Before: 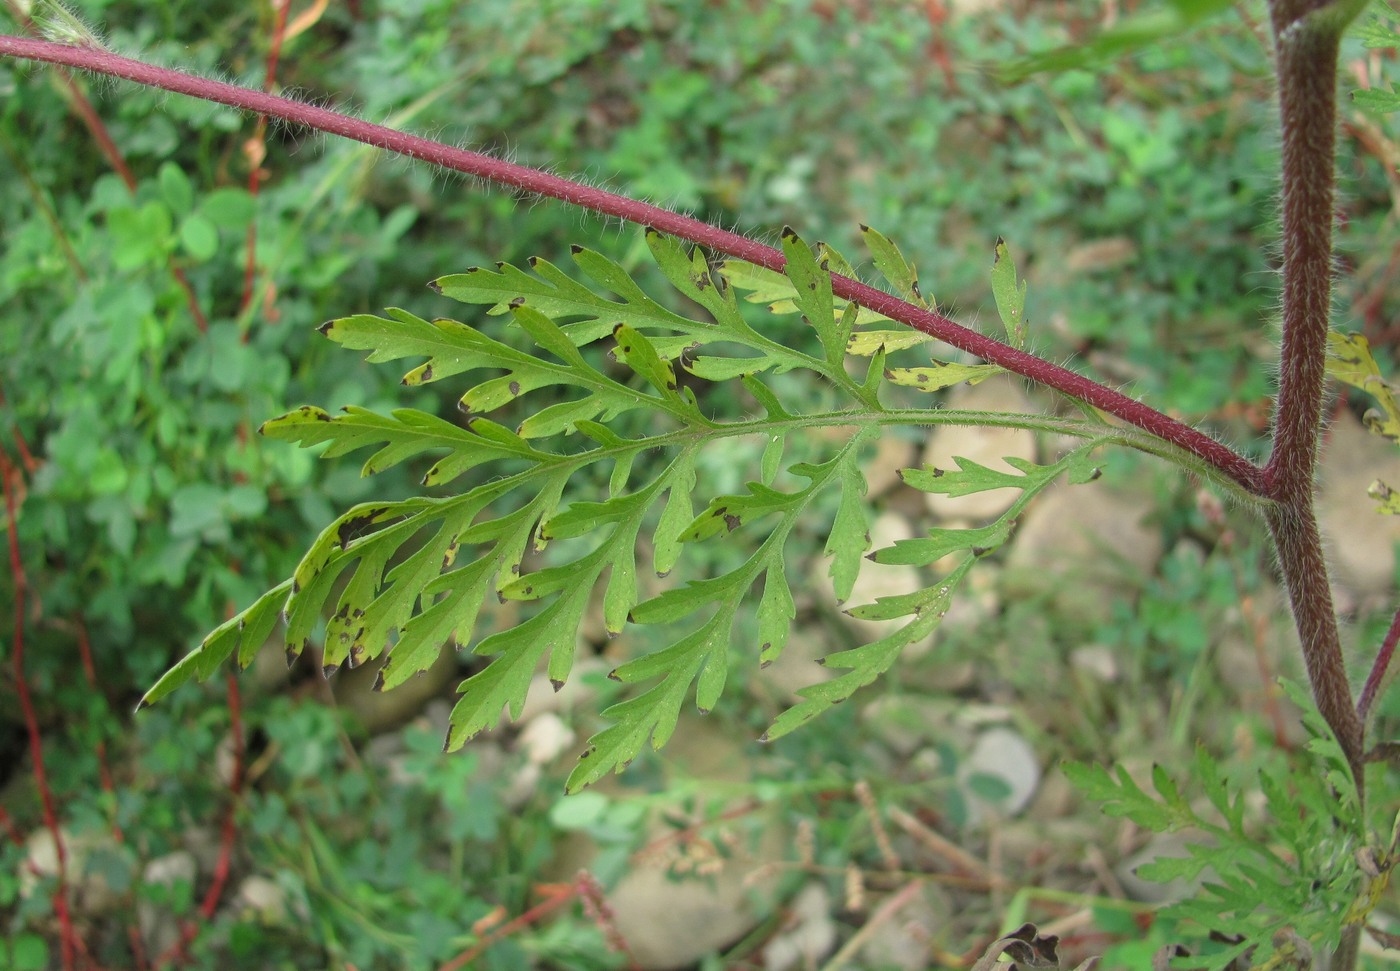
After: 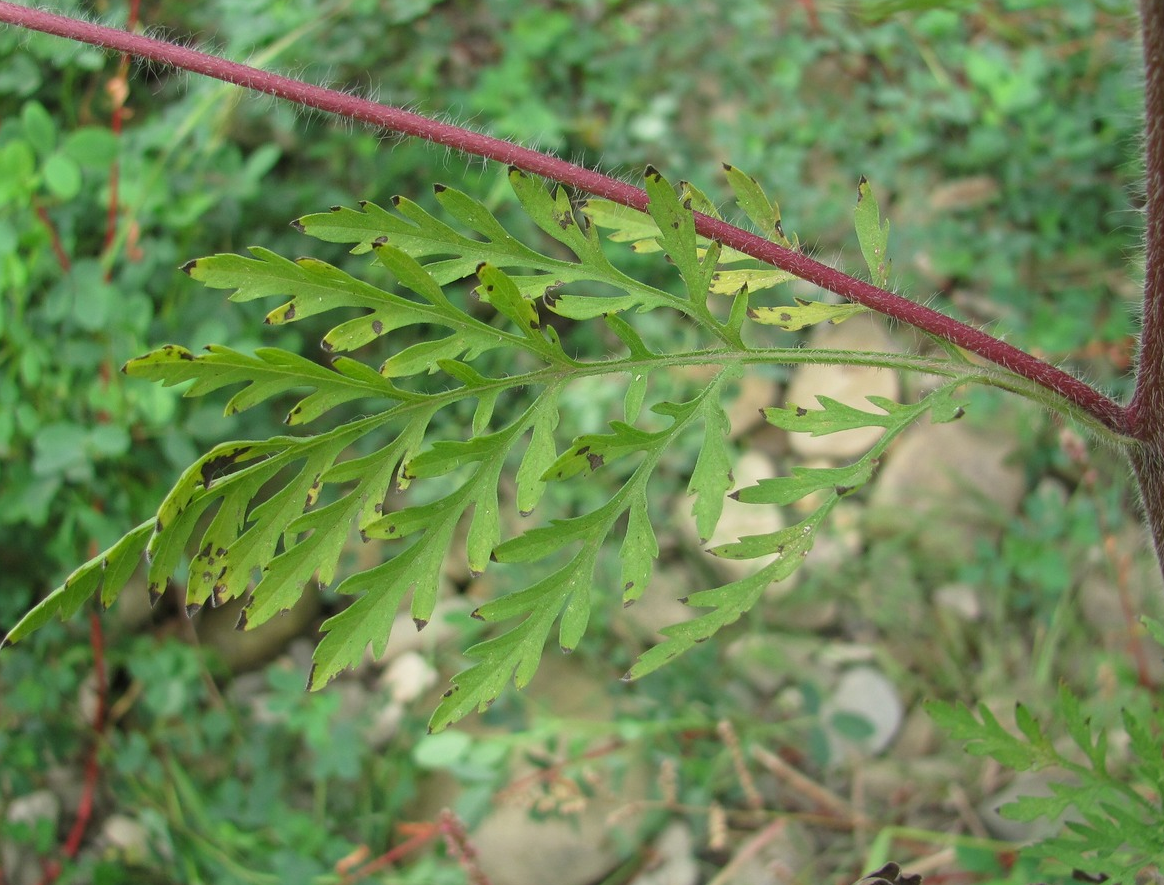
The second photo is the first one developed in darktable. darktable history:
crop: left 9.83%, top 6.315%, right 6.988%, bottom 2.478%
